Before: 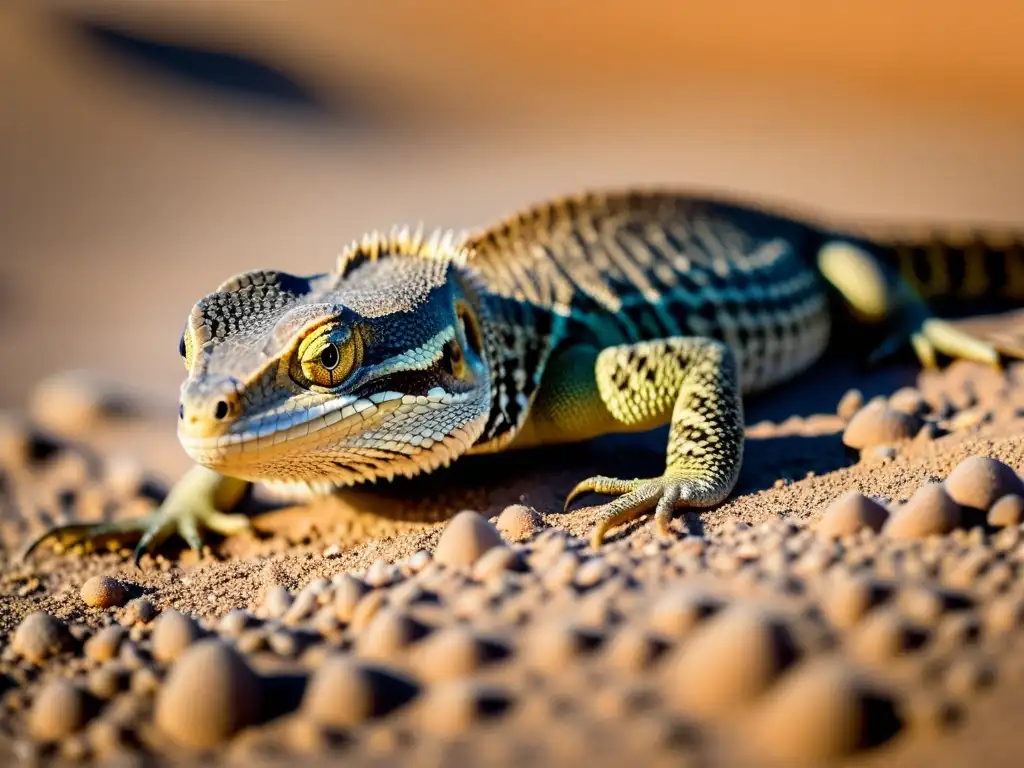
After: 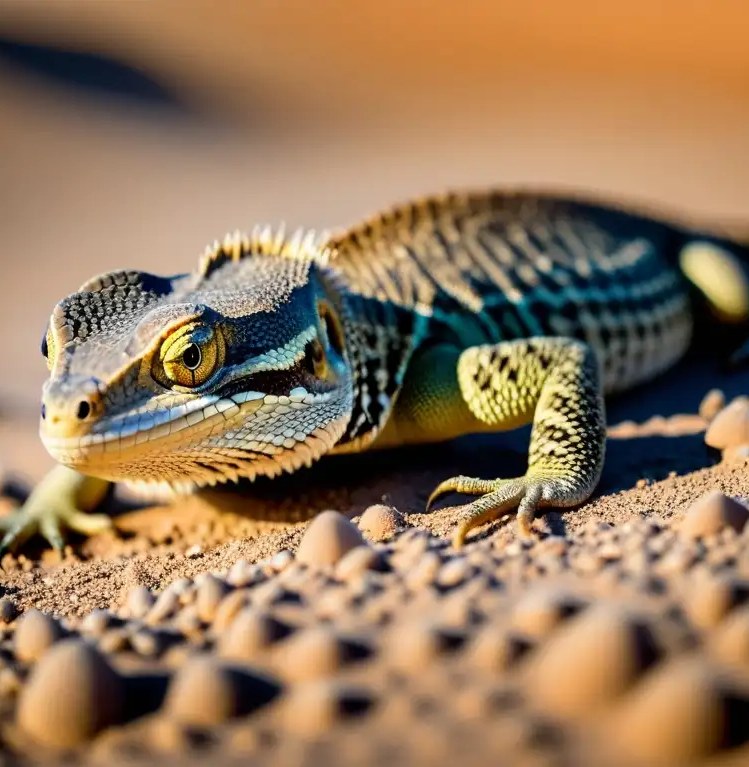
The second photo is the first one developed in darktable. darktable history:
crop: left 13.511%, right 13.264%
